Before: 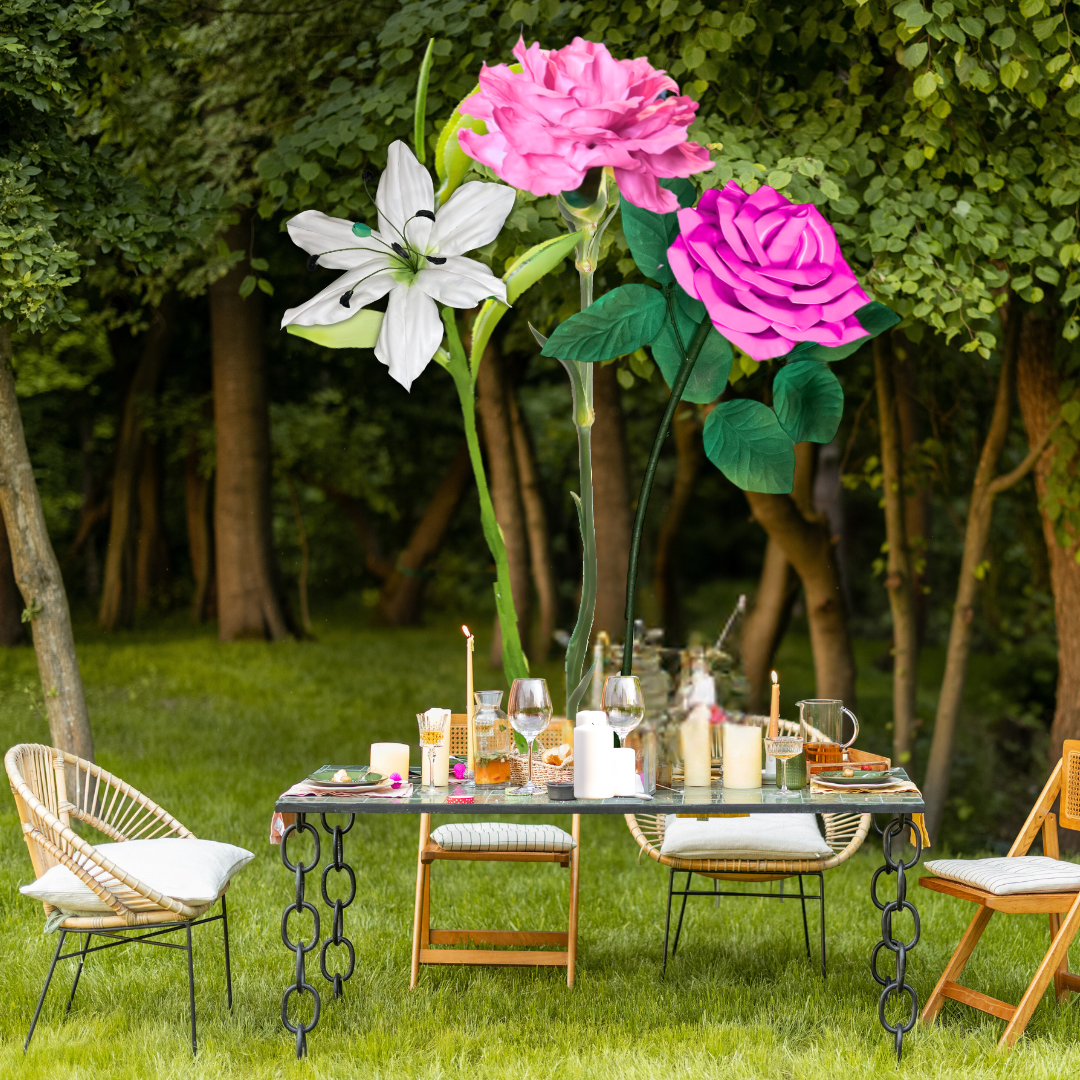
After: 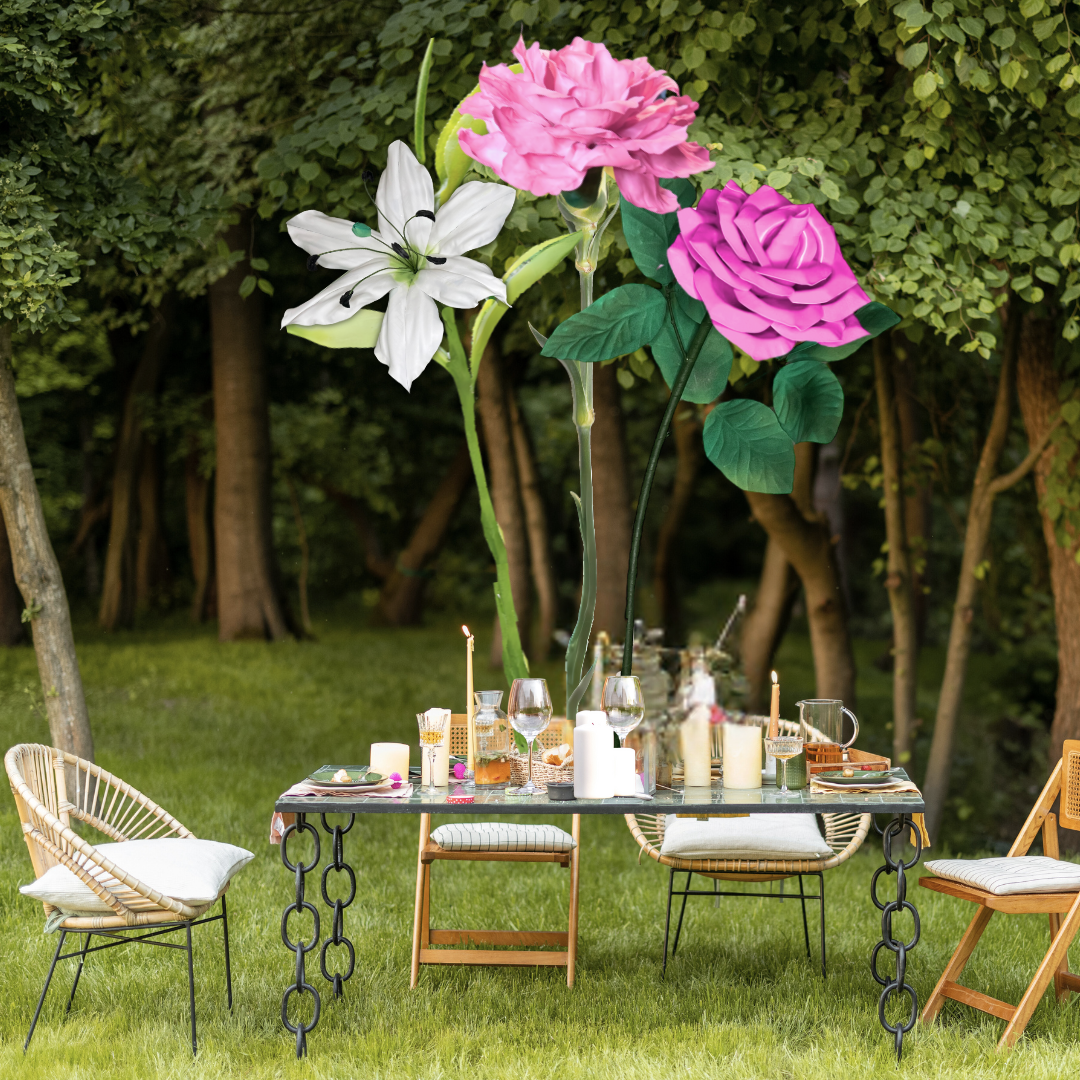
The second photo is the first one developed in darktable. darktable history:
contrast brightness saturation: saturation -0.17
tone equalizer: on, module defaults
